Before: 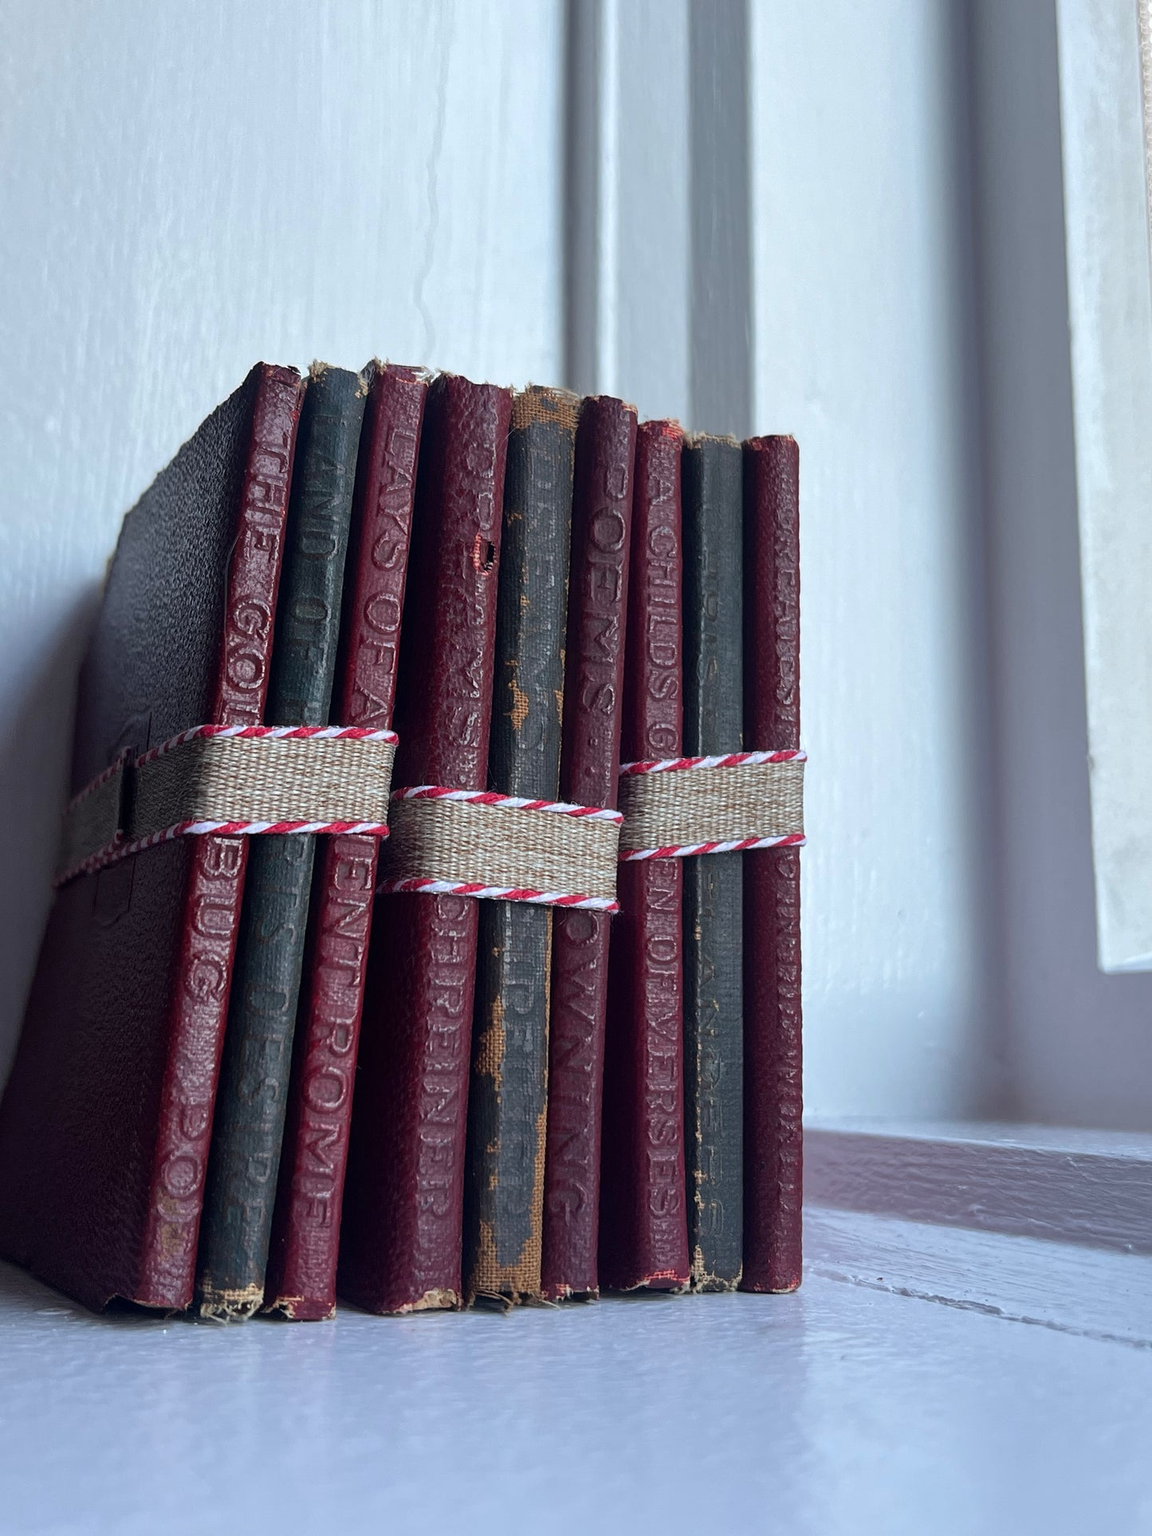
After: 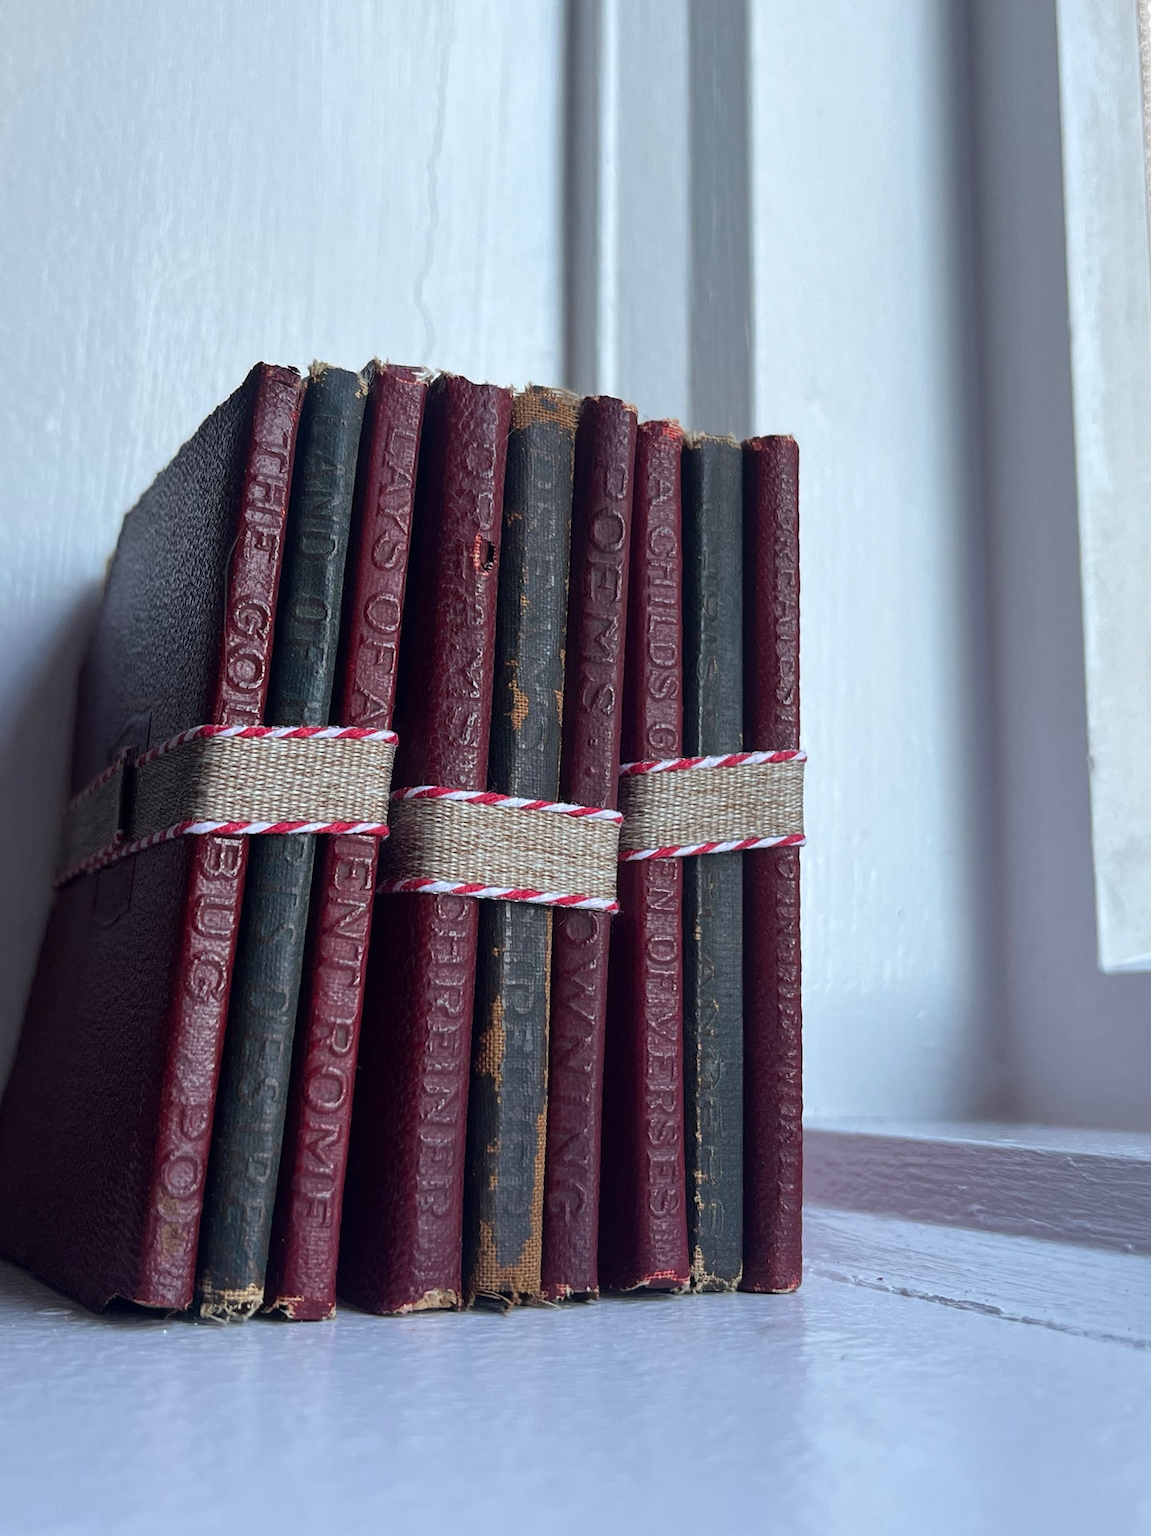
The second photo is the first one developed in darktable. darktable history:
levels: black 8.53%
